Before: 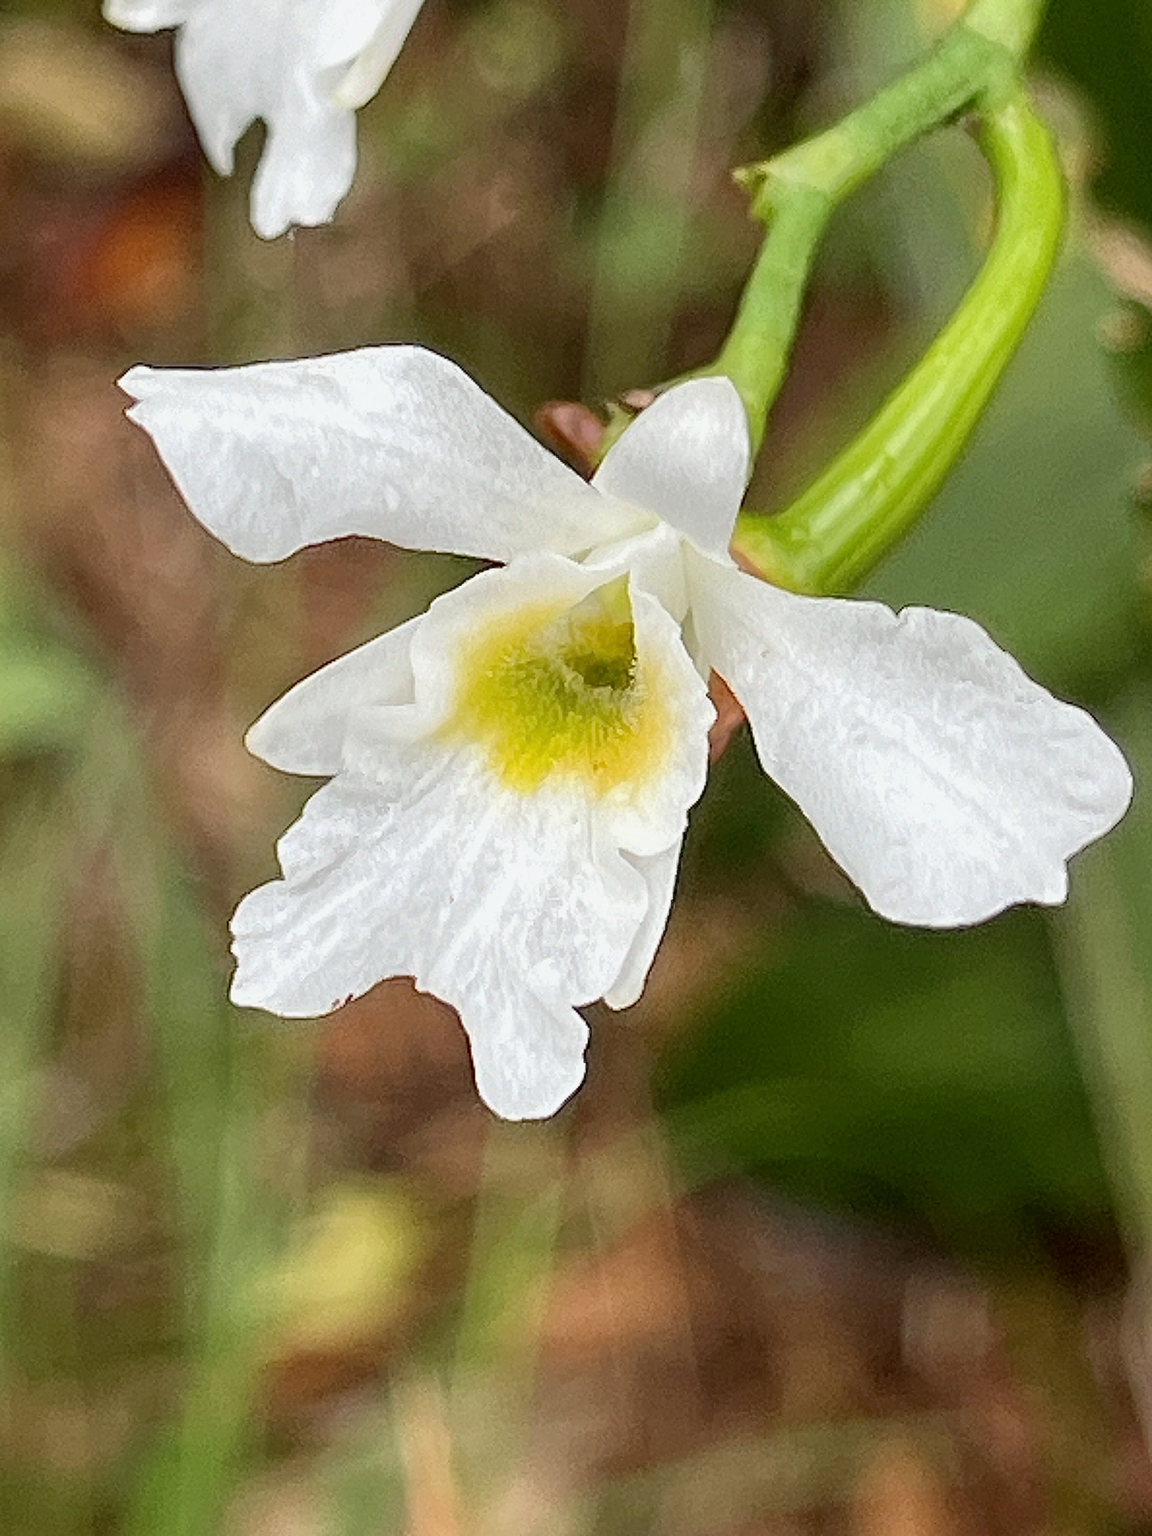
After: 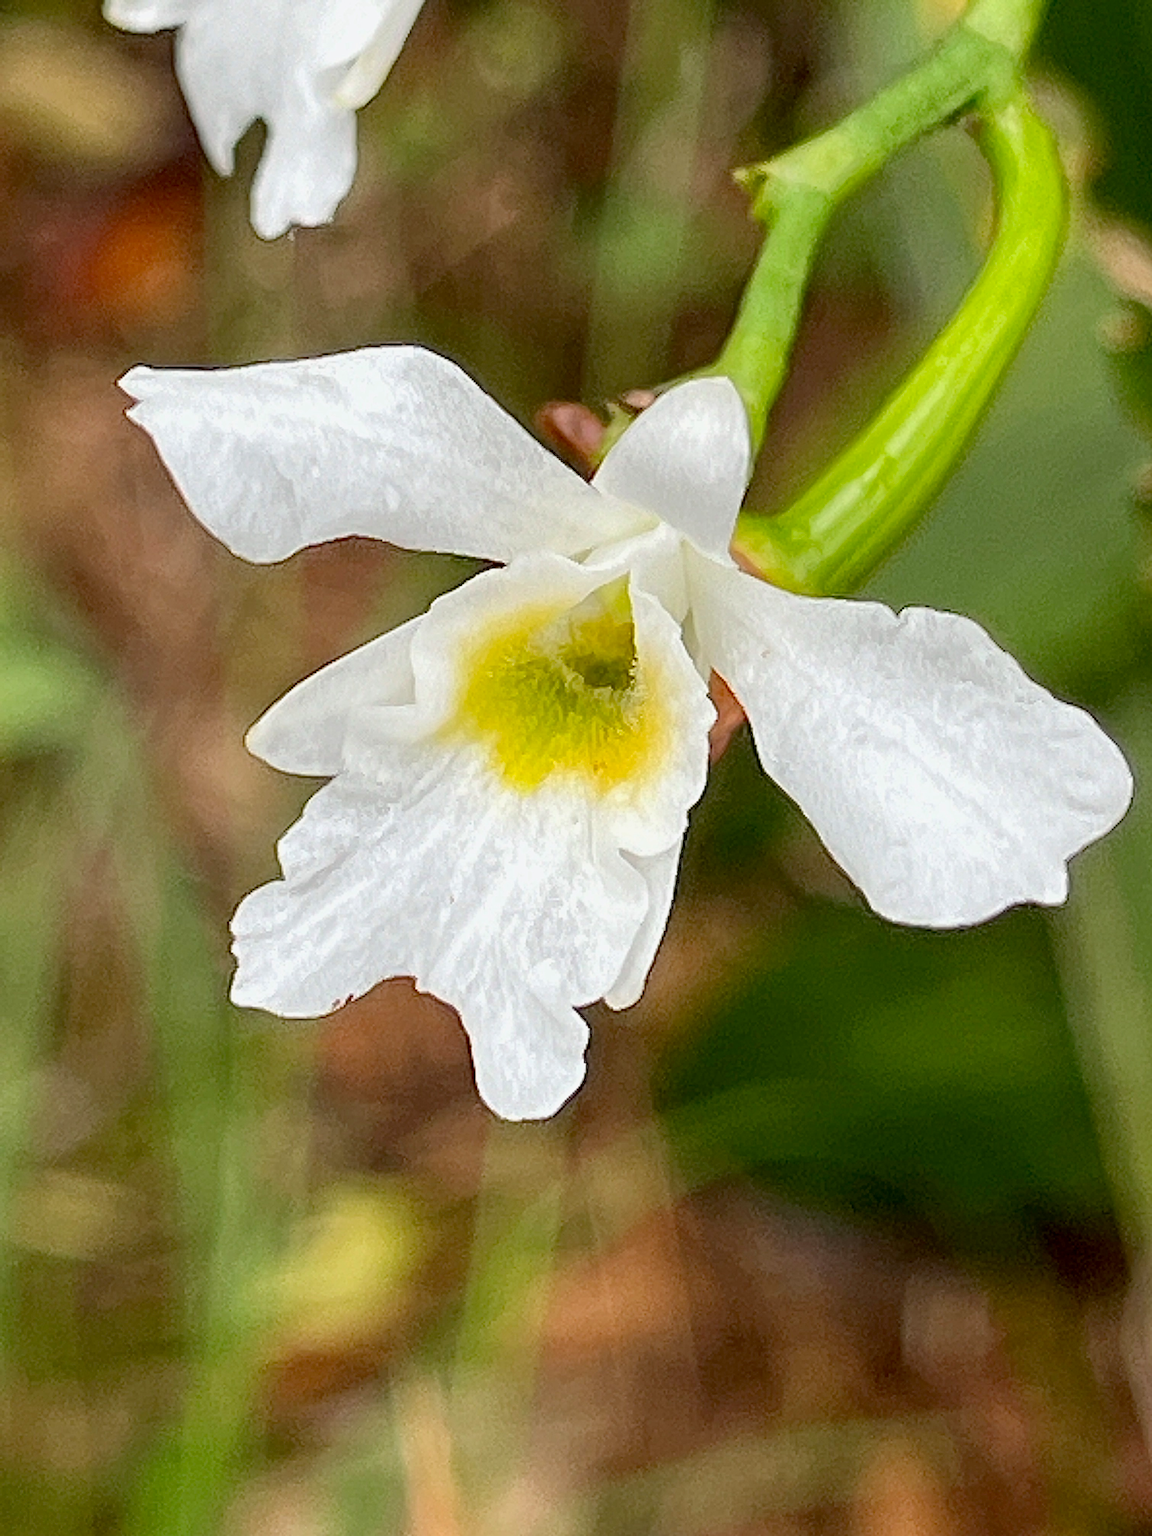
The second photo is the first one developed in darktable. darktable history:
color correction: highlights b* 0.028, saturation 1.14
